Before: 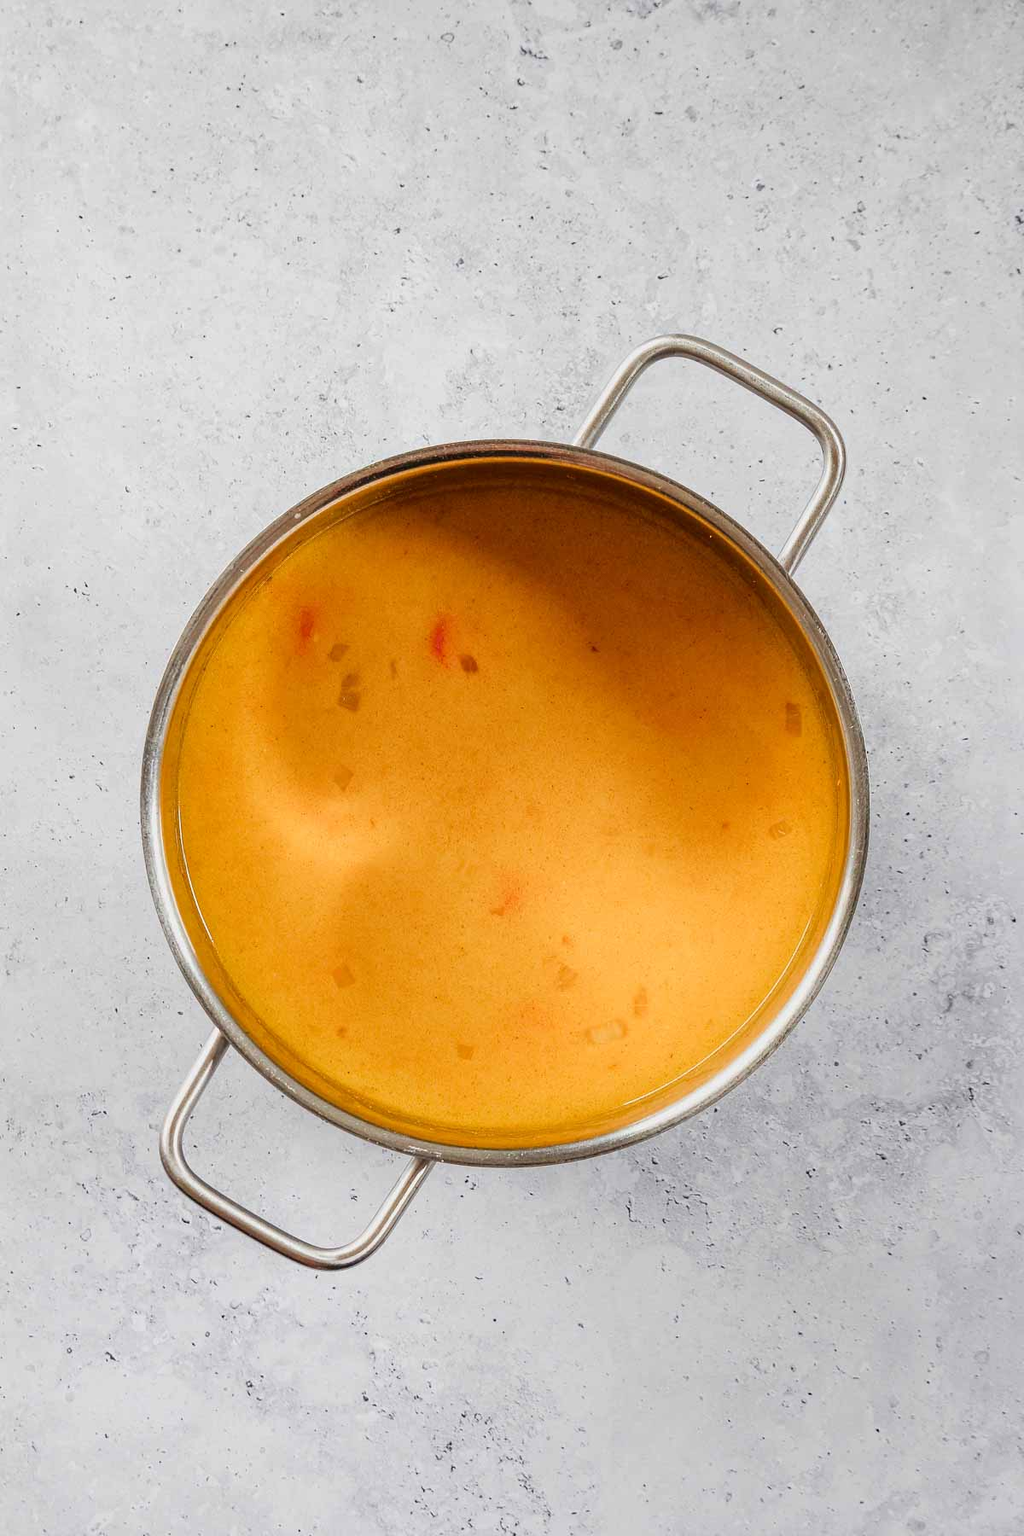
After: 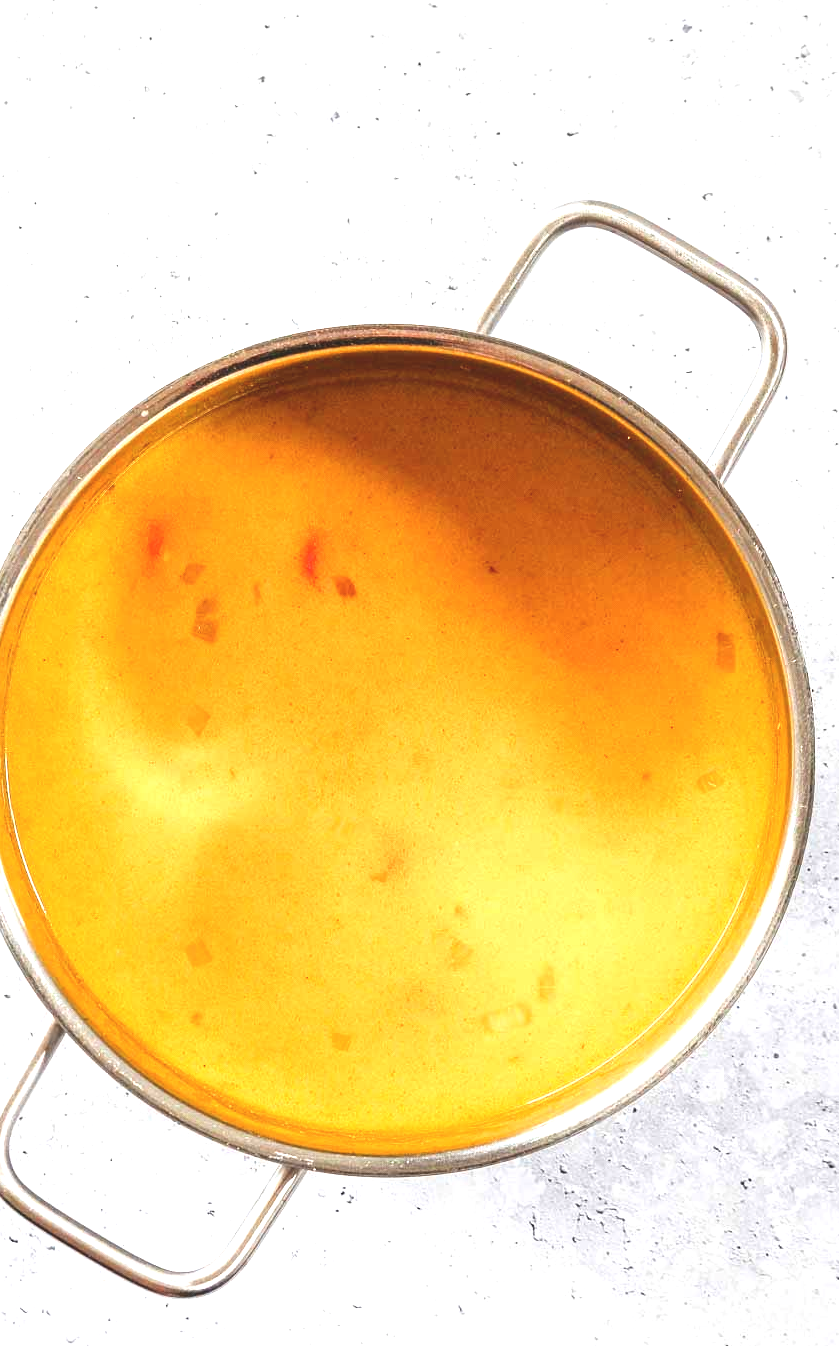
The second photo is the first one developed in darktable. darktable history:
exposure: black level correction -0.005, exposure 1.002 EV, compensate highlight preservation false
crop and rotate: left 17.046%, top 10.659%, right 12.989%, bottom 14.553%
